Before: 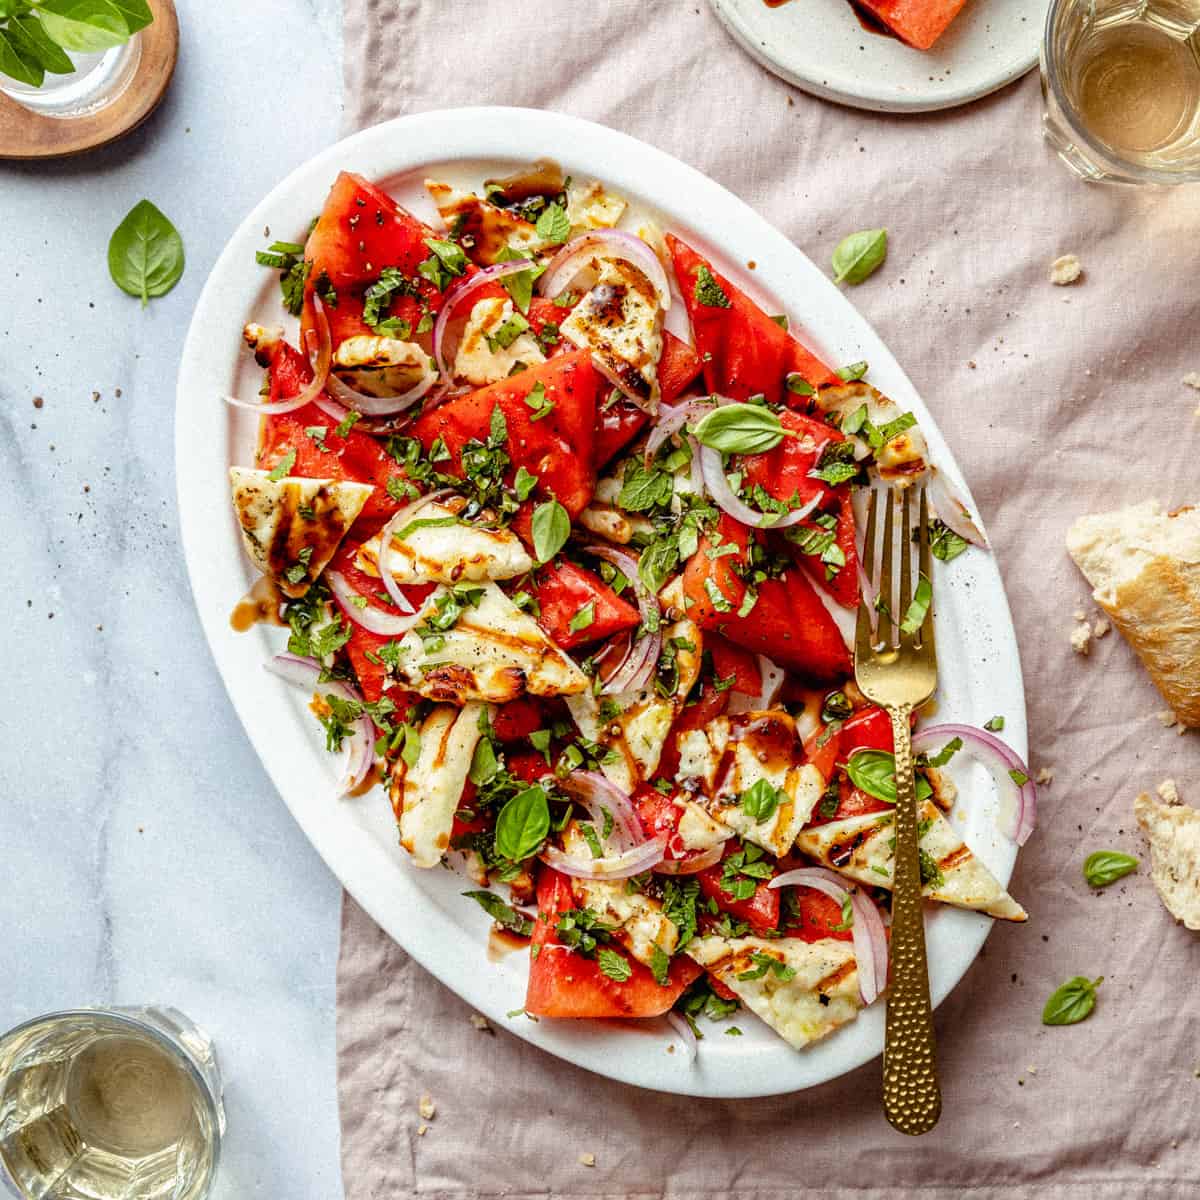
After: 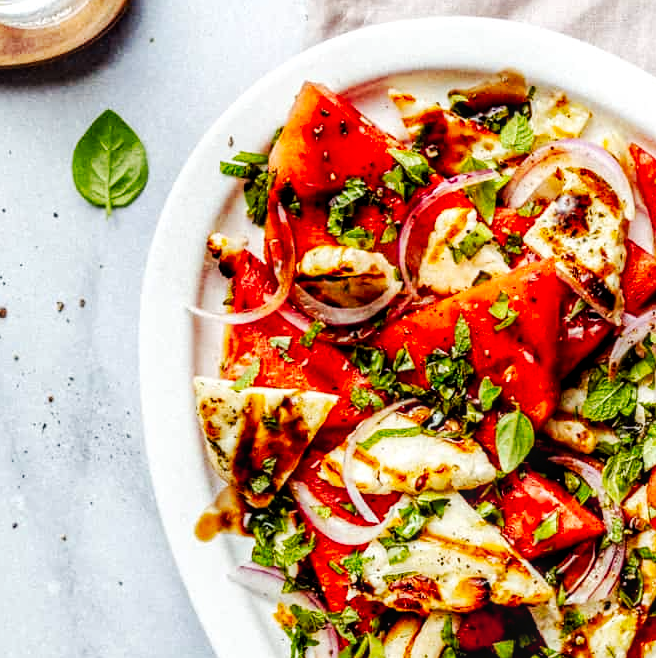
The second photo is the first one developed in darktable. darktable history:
crop and rotate: left 3.047%, top 7.509%, right 42.236%, bottom 37.598%
local contrast: detail 130%
levels: levels [0, 0.499, 1]
tone curve: curves: ch0 [(0, 0) (0.003, 0.016) (0.011, 0.016) (0.025, 0.016) (0.044, 0.016) (0.069, 0.016) (0.1, 0.026) (0.136, 0.047) (0.177, 0.088) (0.224, 0.14) (0.277, 0.2) (0.335, 0.276) (0.399, 0.37) (0.468, 0.47) (0.543, 0.583) (0.623, 0.698) (0.709, 0.779) (0.801, 0.858) (0.898, 0.929) (1, 1)], preserve colors none
